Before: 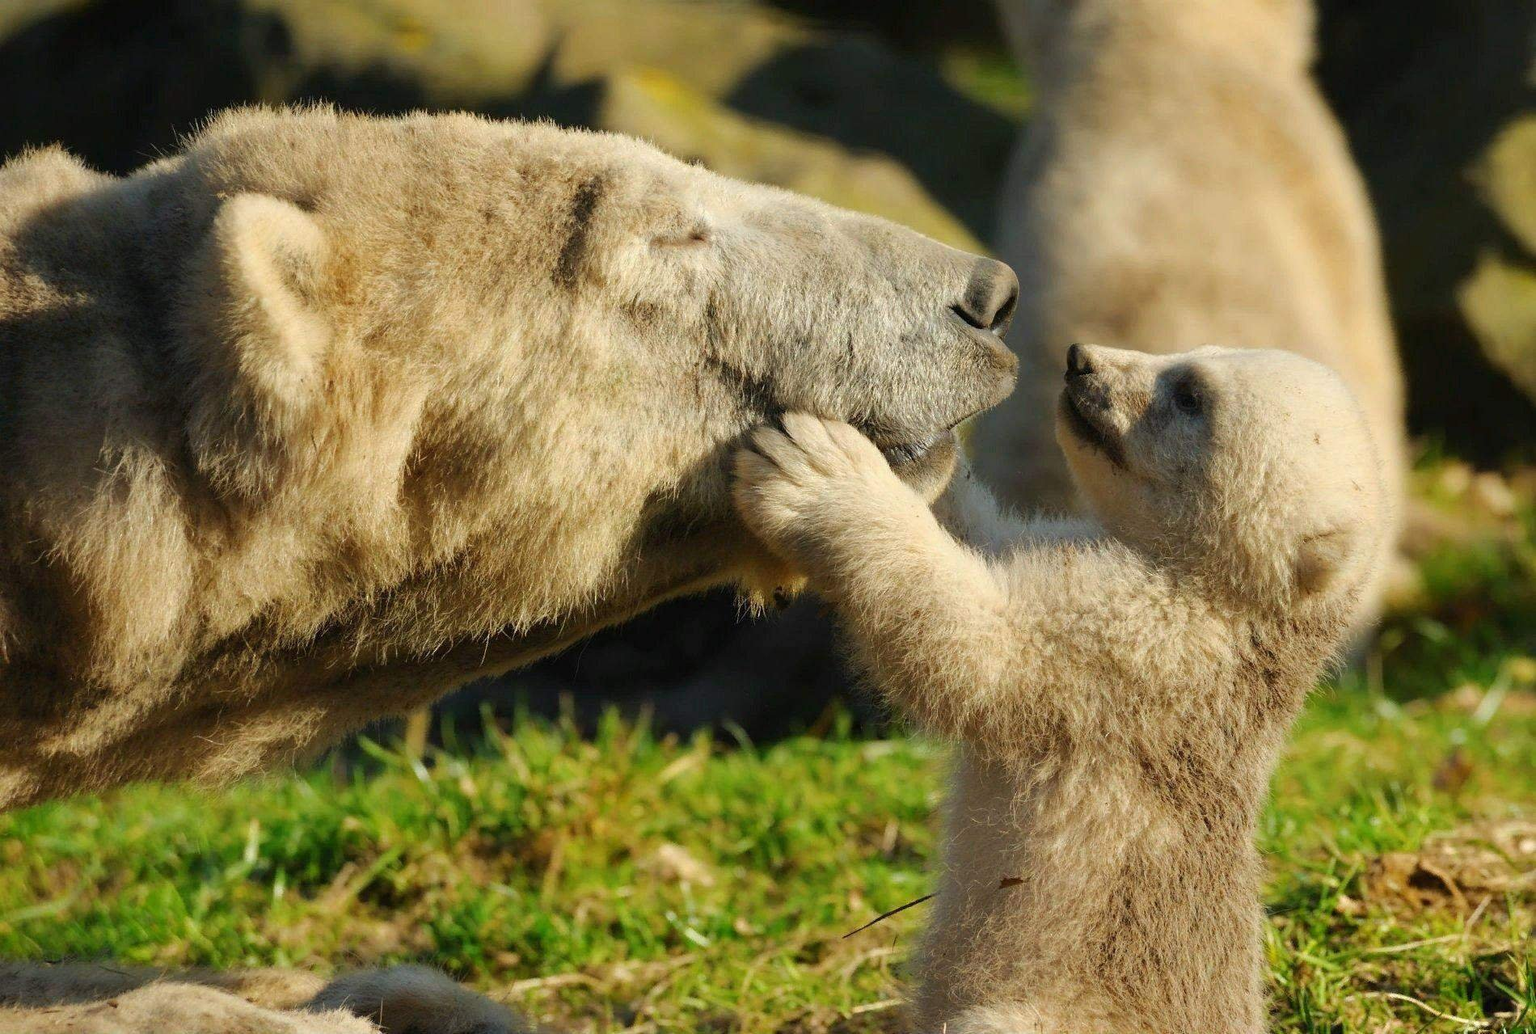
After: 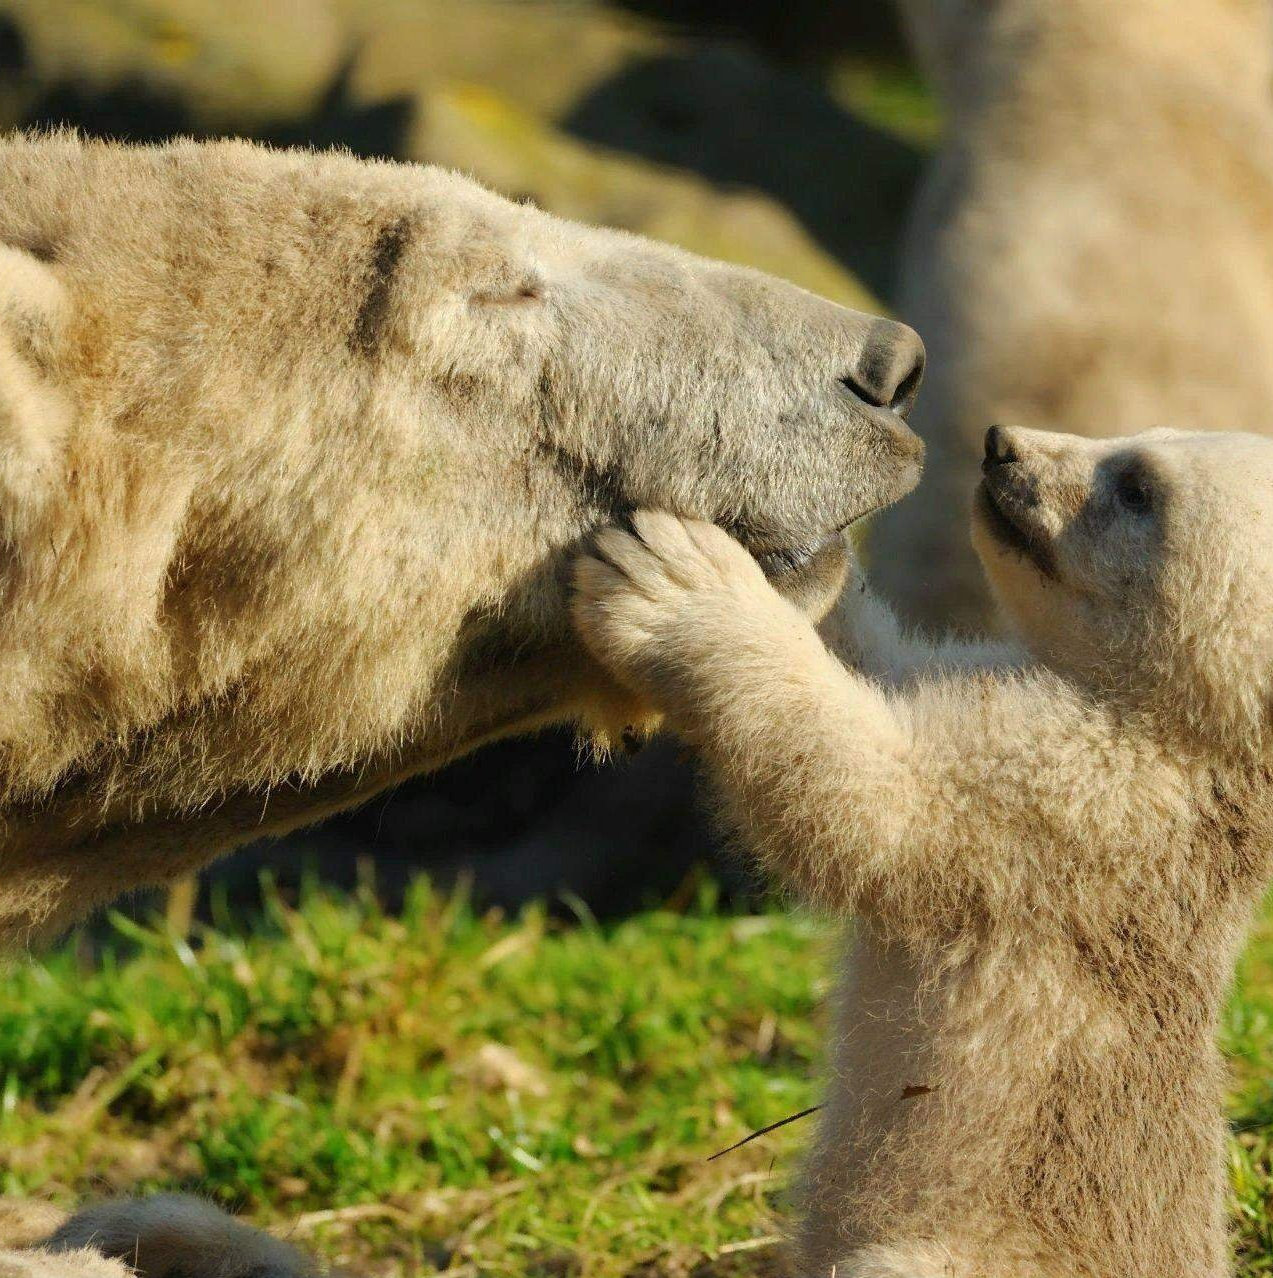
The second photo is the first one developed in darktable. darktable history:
crop and rotate: left 17.718%, right 15.277%
